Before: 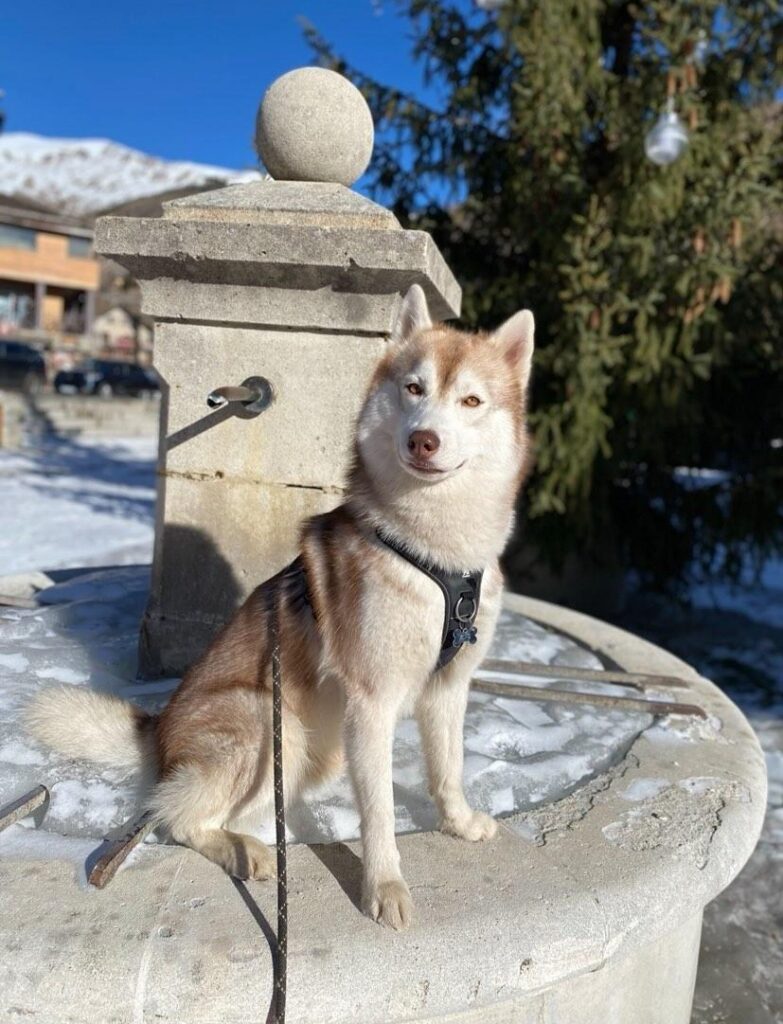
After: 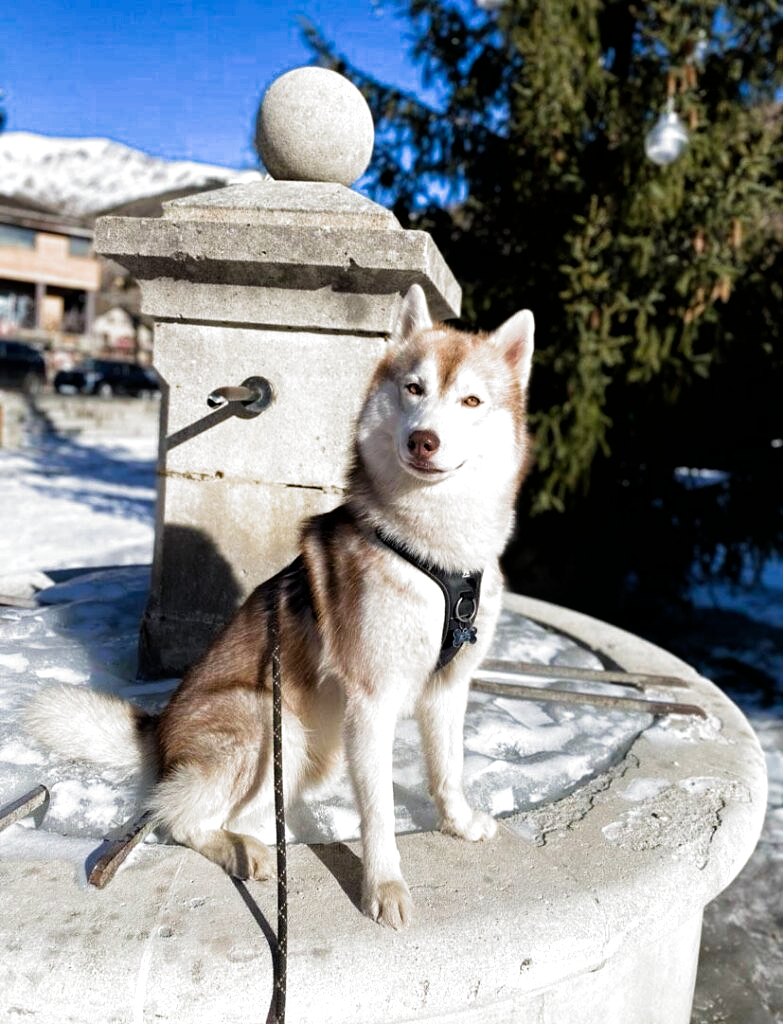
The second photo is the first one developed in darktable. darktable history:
filmic rgb: black relative exposure -8.2 EV, white relative exposure 2.2 EV, threshold 3 EV, hardness 7.11, latitude 75%, contrast 1.325, highlights saturation mix -2%, shadows ↔ highlights balance 30%, preserve chrominance RGB euclidean norm, color science v5 (2021), contrast in shadows safe, contrast in highlights safe, enable highlight reconstruction true
color balance rgb "[modern colors]": linear chroma grading › shadows 32%, linear chroma grading › global chroma -2%, linear chroma grading › mid-tones 4%, perceptual saturation grading › global saturation -2%, perceptual saturation grading › highlights -8%, perceptual saturation grading › mid-tones 8%, perceptual saturation grading › shadows 4%, perceptual brilliance grading › highlights 8%, perceptual brilliance grading › mid-tones 4%, perceptual brilliance grading › shadows 2%, global vibrance 16%, saturation formula JzAzBz (2021)
